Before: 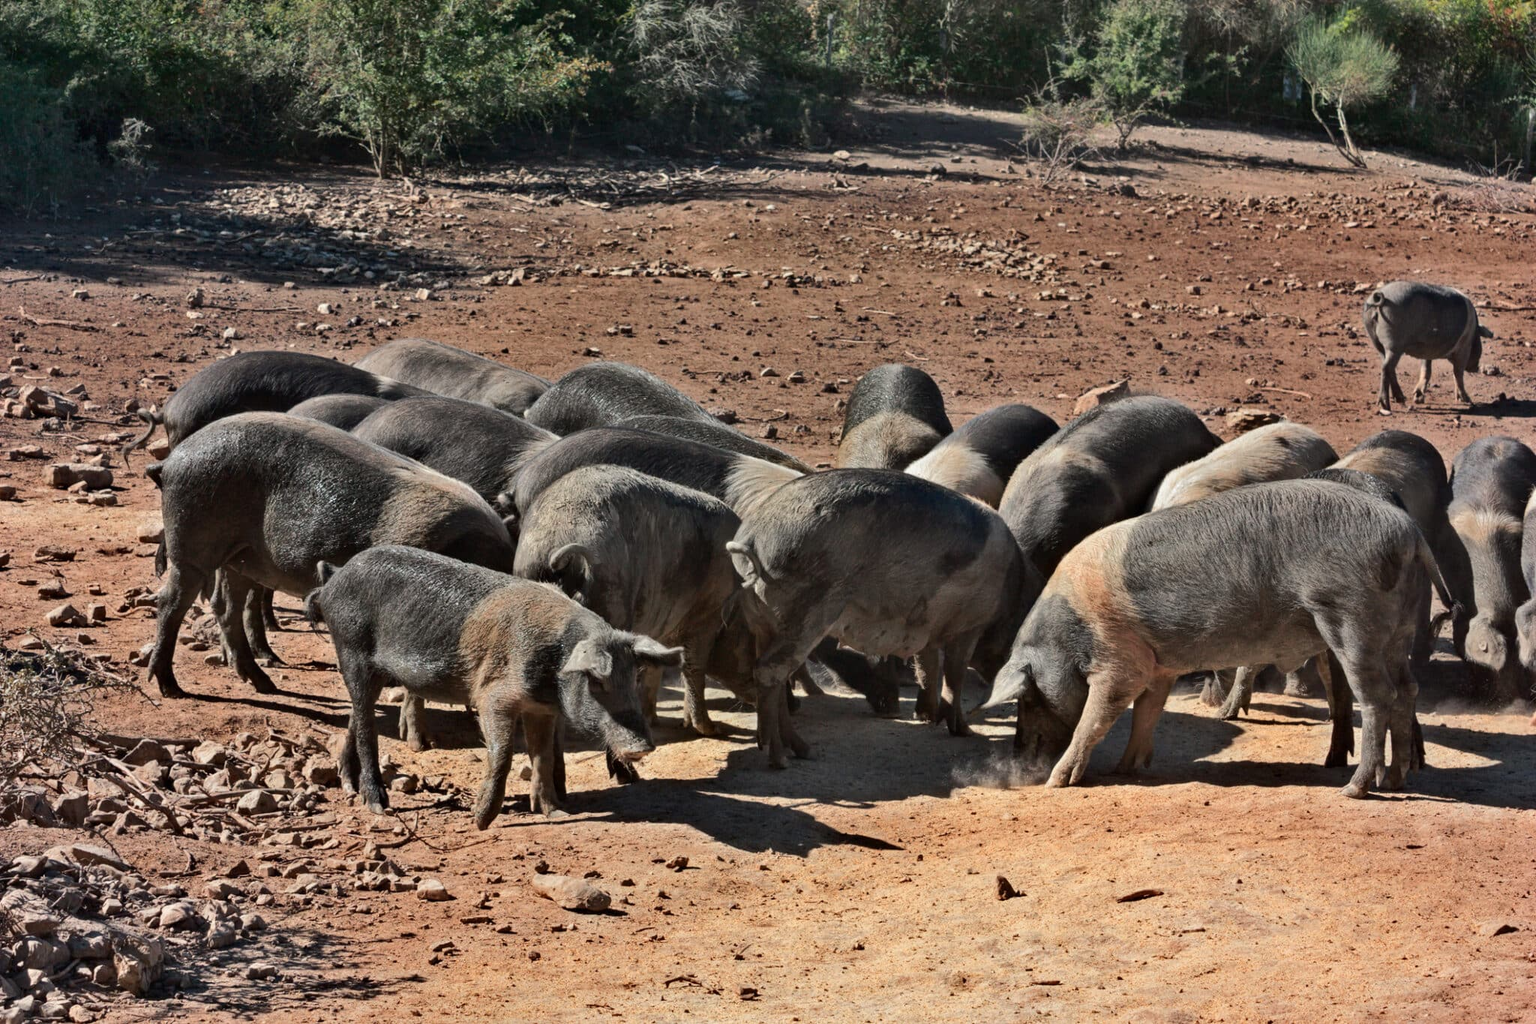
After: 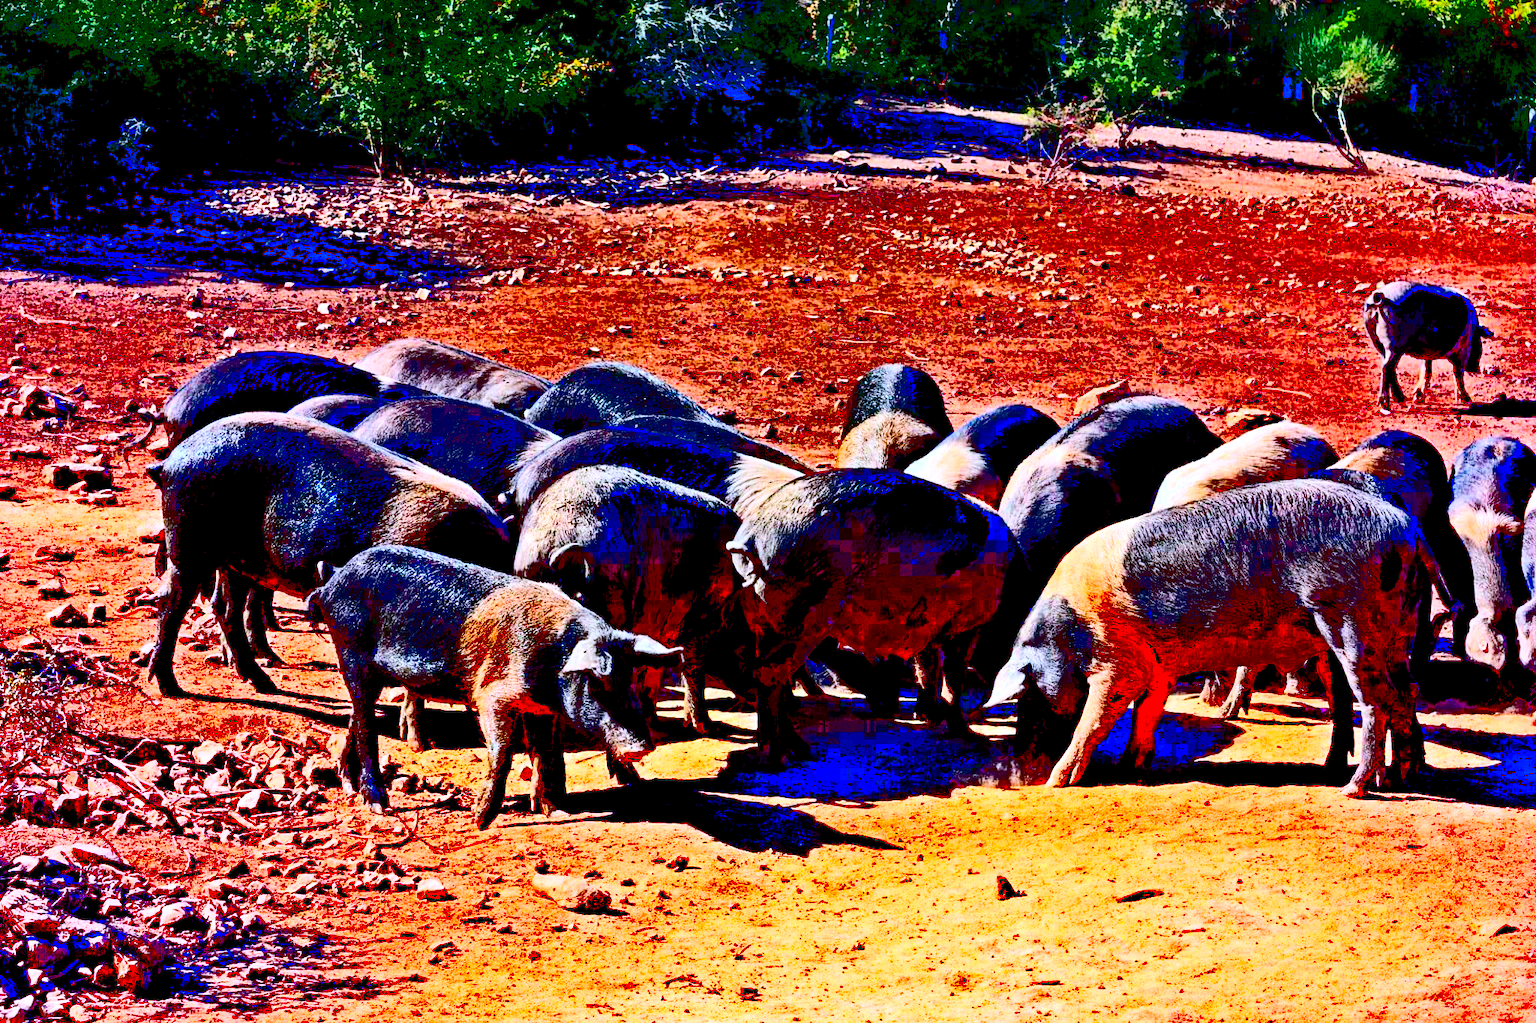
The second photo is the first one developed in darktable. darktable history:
white balance: red 0.967, blue 1.119, emerald 0.756
tone equalizer: on, module defaults
contrast brightness saturation: contrast 0.77, brightness -1, saturation 1
levels: levels [0, 0.43, 0.984]
color balance rgb: linear chroma grading › shadows 10%, linear chroma grading › highlights 10%, linear chroma grading › global chroma 15%, linear chroma grading › mid-tones 15%, perceptual saturation grading › global saturation 40%, perceptual saturation grading › highlights -25%, perceptual saturation grading › mid-tones 35%, perceptual saturation grading › shadows 35%, perceptual brilliance grading › global brilliance 11.29%, global vibrance 11.29%
